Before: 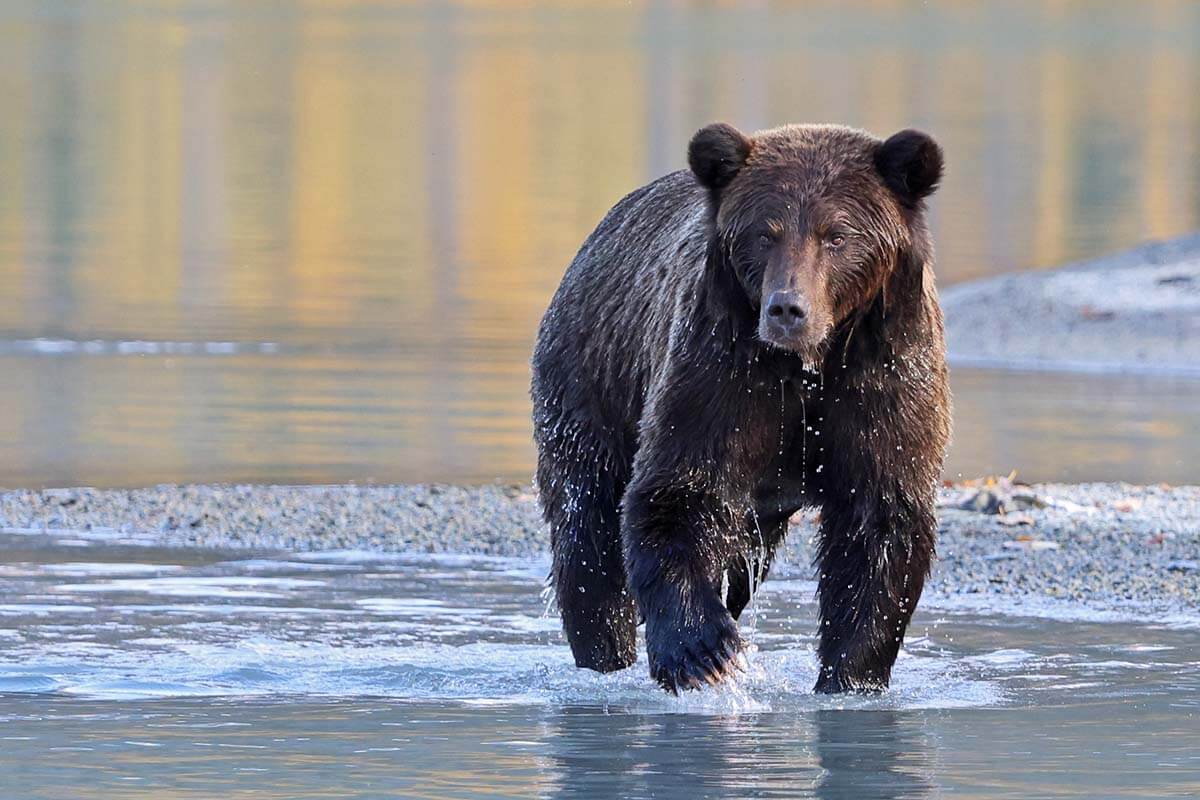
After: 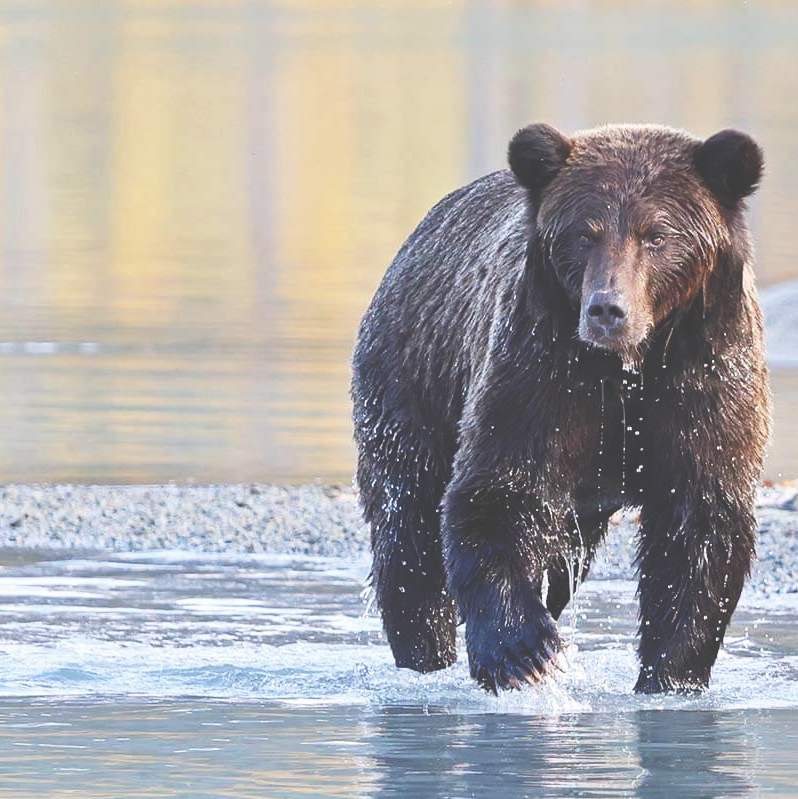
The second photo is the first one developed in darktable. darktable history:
base curve: curves: ch0 [(0, 0) (0.008, 0.007) (0.022, 0.029) (0.048, 0.089) (0.092, 0.197) (0.191, 0.399) (0.275, 0.534) (0.357, 0.65) (0.477, 0.78) (0.542, 0.833) (0.799, 0.973) (1, 1)], preserve colors none
contrast brightness saturation: brightness -0.247, saturation 0.197
crop and rotate: left 15.063%, right 18.423%
exposure: black level correction -0.063, exposure -0.05 EV, compensate exposure bias true, compensate highlight preservation false
